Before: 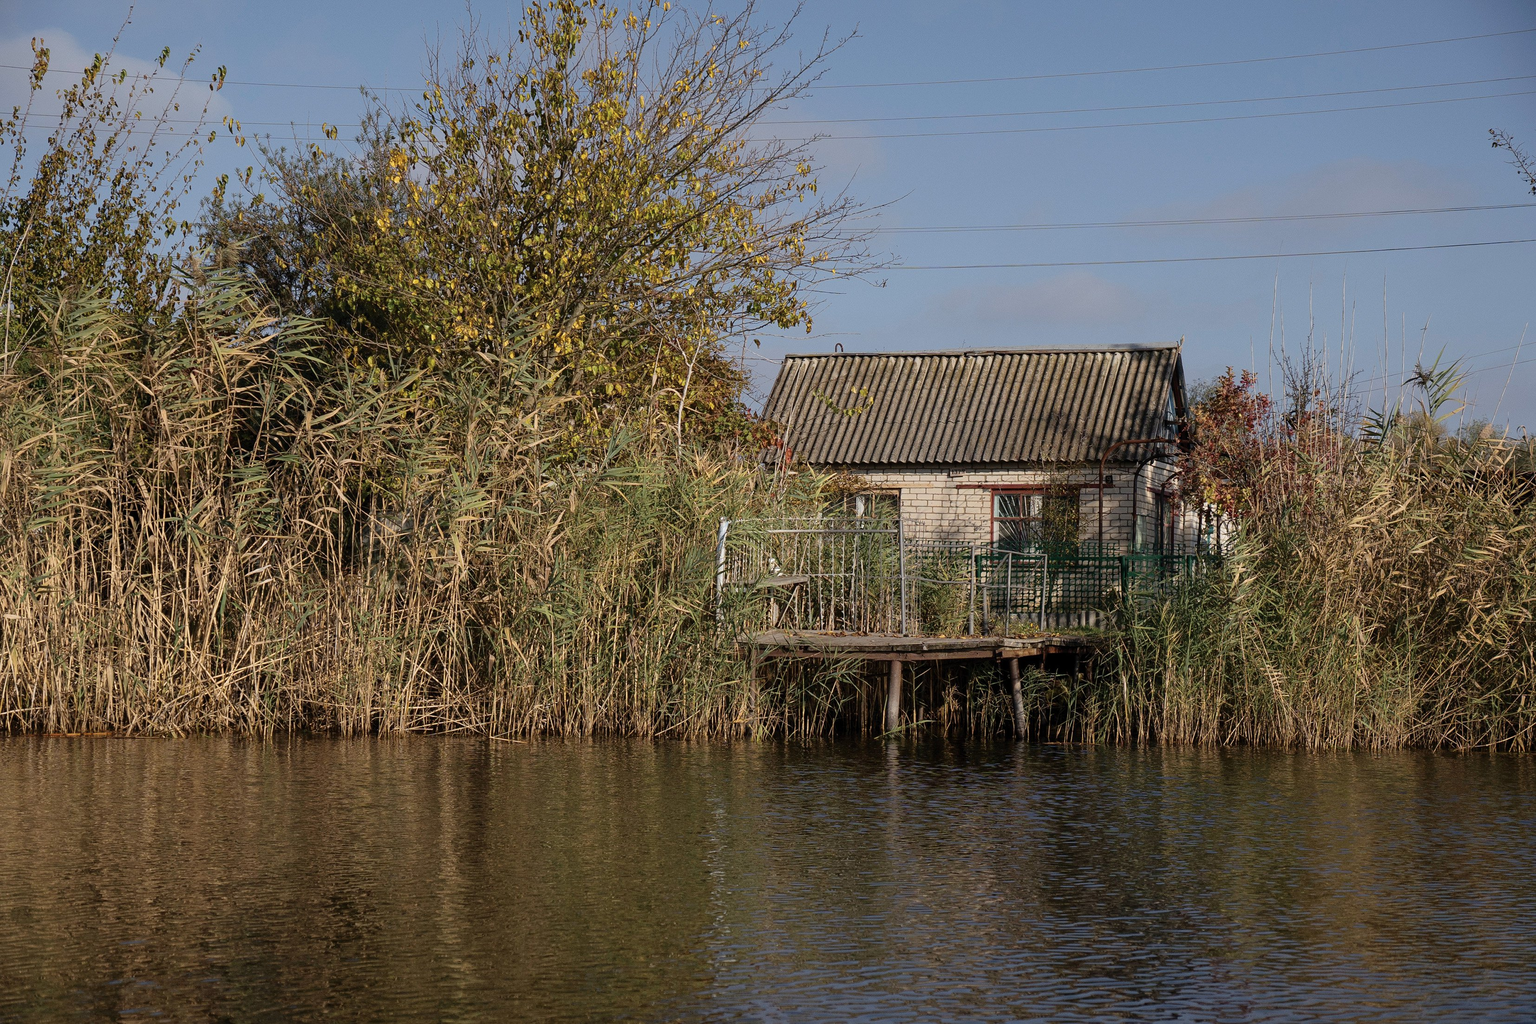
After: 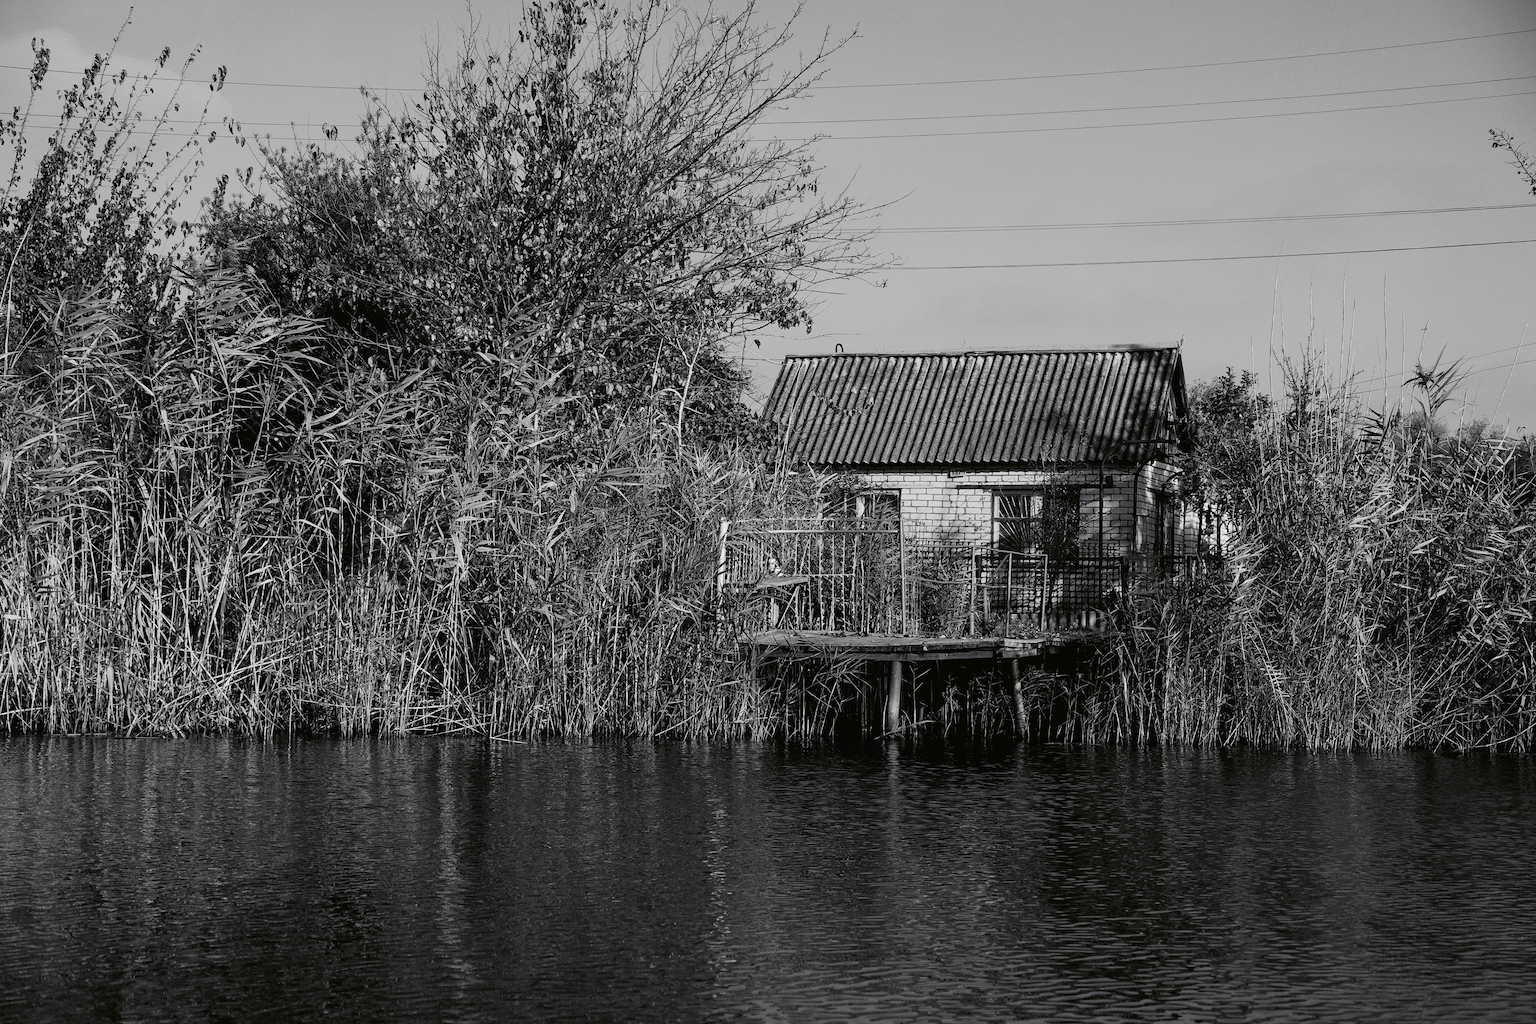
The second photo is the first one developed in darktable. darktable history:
tone curve: curves: ch0 [(0, 0) (0.003, 0.016) (0.011, 0.016) (0.025, 0.016) (0.044, 0.016) (0.069, 0.016) (0.1, 0.026) (0.136, 0.047) (0.177, 0.088) (0.224, 0.14) (0.277, 0.2) (0.335, 0.276) (0.399, 0.37) (0.468, 0.47) (0.543, 0.583) (0.623, 0.698) (0.709, 0.779) (0.801, 0.858) (0.898, 0.929) (1, 1)], preserve colors none
color look up table: target L [86.7, 85.98, 78.43, 66.24, 58.38, 58.64, 57.61, 39.07, 26.21, 17.37, 200.55, 84.56, 79.88, 75.88, 66.24, 66.62, 65.11, 55.02, 54.5, 50.96, 45.89, 39.07, 35.51, 17.06, 22.62, 10.27, 95.84, 87.05, 63.22, 69.98, 71.84, 57.35, 63.6, 64.36, 54.24, 45.09, 23.22, 27.98, 28.27, 22.62, 7.247, 9.263, 91.29, 78.07, 65.11, 64.74, 63.22, 36.15, 7.247], target a [-0.001, -0.001, 0, 0, 0.001 ×4, 0, 0.001, 0, -0.001, 0 ×5, 0.001 ×6, 0, 0.001, 0, -0.002, 0, 0.001, -0.001, 0, 0.001, 0, 0, 0.001 ×6, -0.936, 0, 0, -0.001, 0, 0, 0.001, 0, -0.936], target b [0.023, 0.002, 0.001, 0.002, -0.004, -0.005, -0.004, -0.005, -0.002, -0.004, 0, 0.002, 0.001, 0.001, 0.002, 0.002, 0.002, -0.005, -0.004, -0.005, -0.005, -0.005, -0.006, 0.002, -0.002, -0.003, 0.024, 0.001, -0.004, 0.002, 0.002, -0.005, 0.002, 0.002, -0.005, -0.005, -0.004, -0.002, -0.005, -0.002, 11.55, -0.001, 0, 0.022, 0.002, 0.002, -0.004, -0.001, 11.55], num patches 49
